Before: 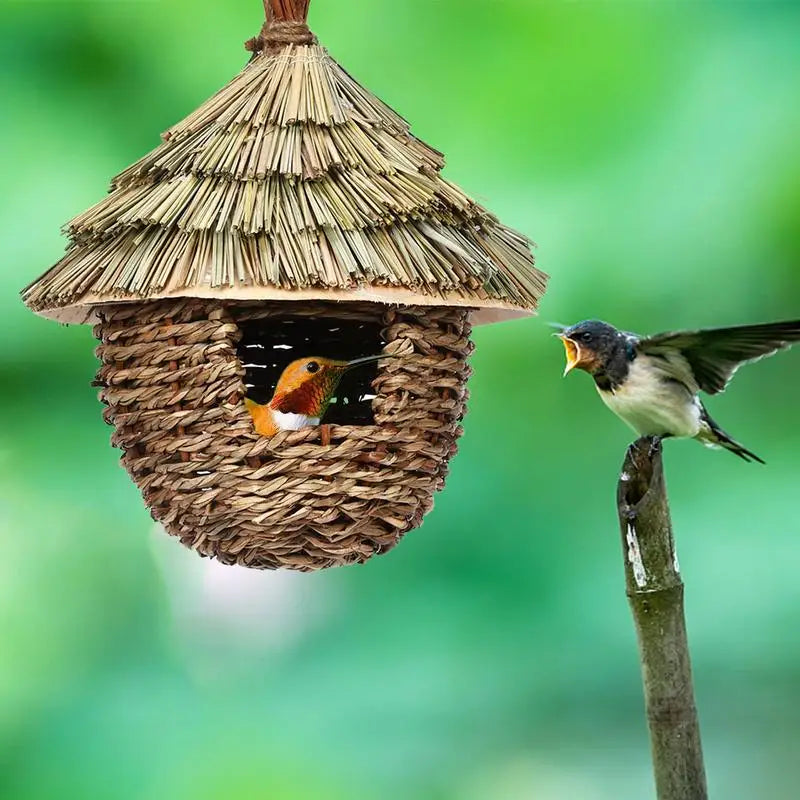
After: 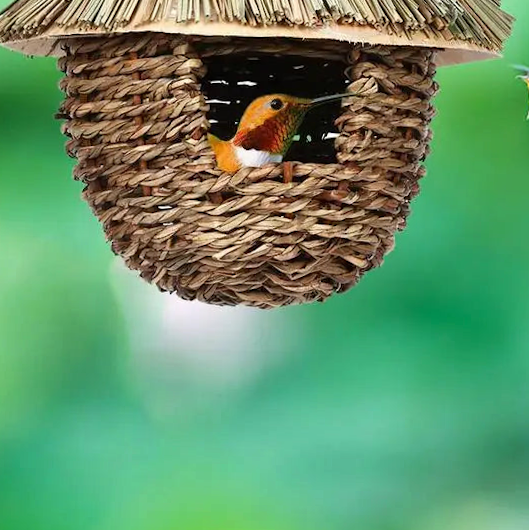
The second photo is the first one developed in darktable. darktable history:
crop and rotate: angle -1.23°, left 3.664%, top 32.338%, right 28.728%
shadows and highlights: soften with gaussian
